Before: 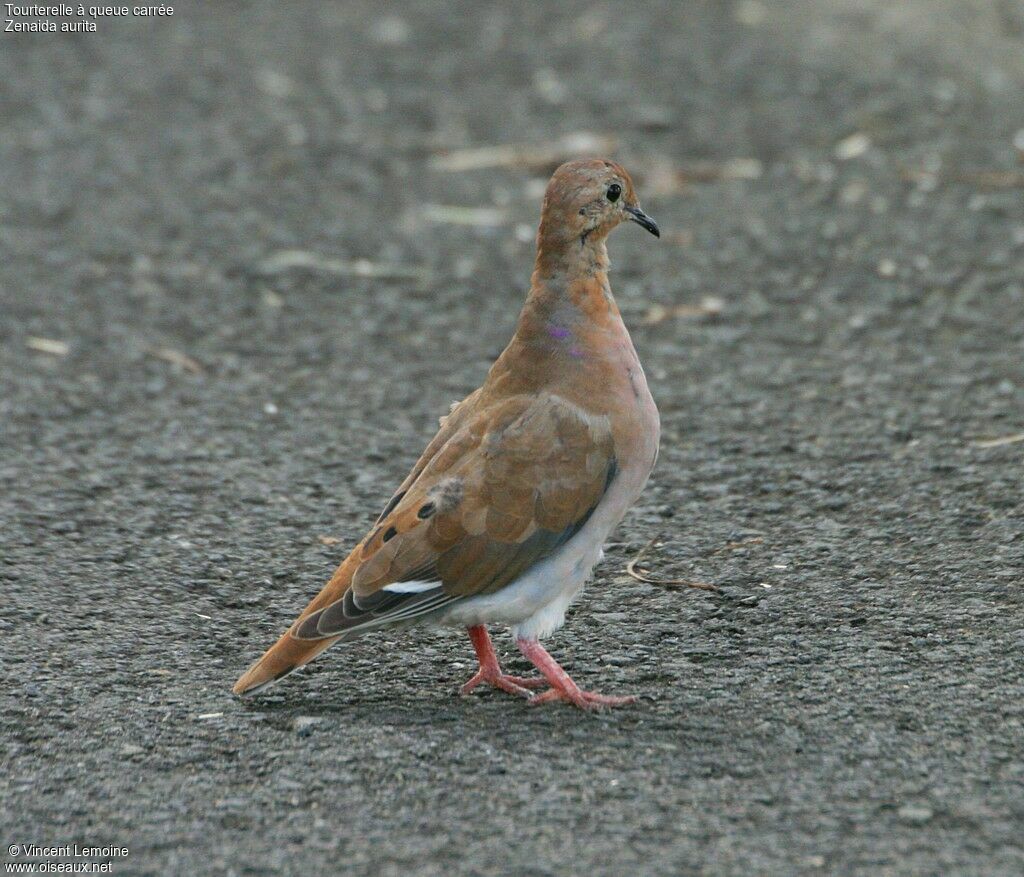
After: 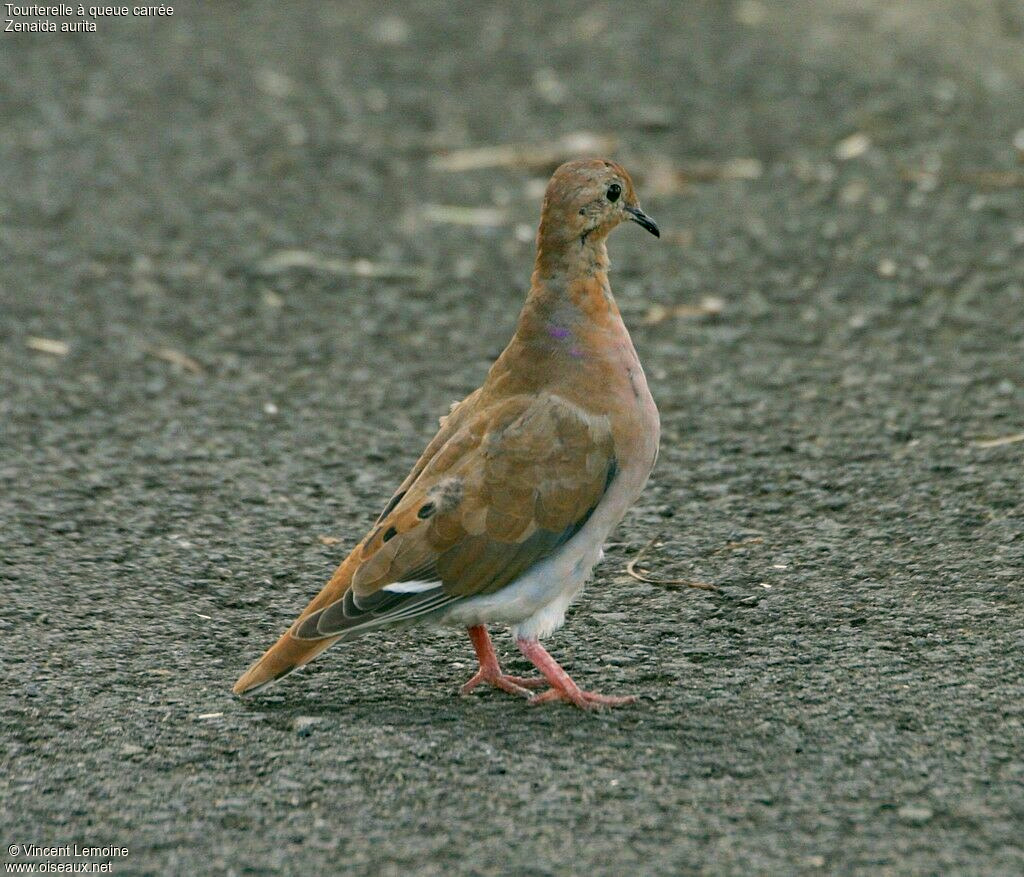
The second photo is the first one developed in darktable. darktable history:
color correction: highlights a* 3.99, highlights b* 4.96, shadows a* -7.2, shadows b* 4.86
haze removal: adaptive false
shadows and highlights: highlights color adjustment 73.58%, low approximation 0.01, soften with gaussian
